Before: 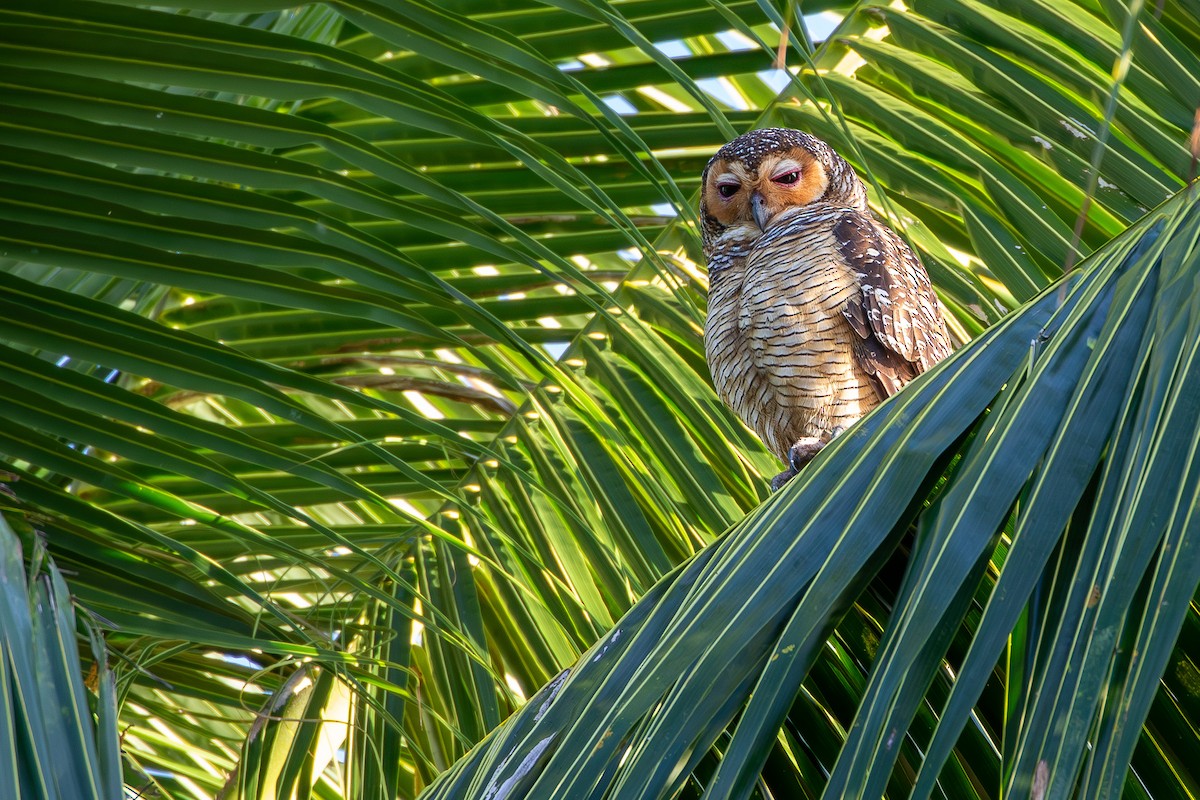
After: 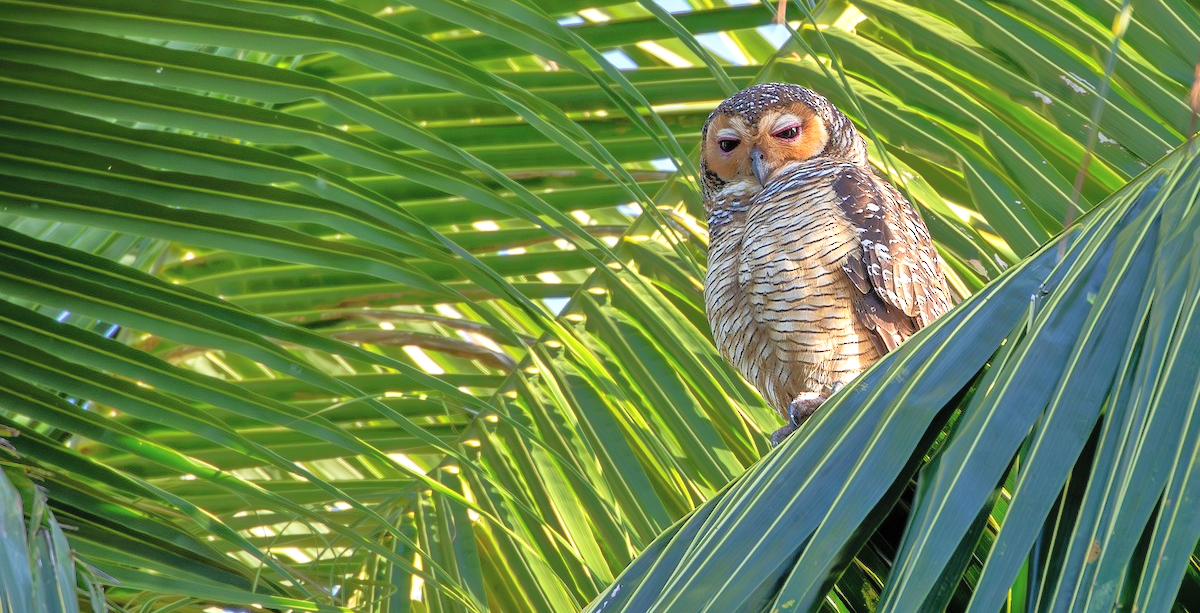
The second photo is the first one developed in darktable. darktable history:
white balance: emerald 1
contrast brightness saturation: brightness 0.13
tone equalizer: -8 EV -0.528 EV, -7 EV -0.319 EV, -6 EV -0.083 EV, -5 EV 0.413 EV, -4 EV 0.985 EV, -3 EV 0.791 EV, -2 EV -0.01 EV, -1 EV 0.14 EV, +0 EV -0.012 EV, smoothing 1
crop: top 5.667%, bottom 17.637%
